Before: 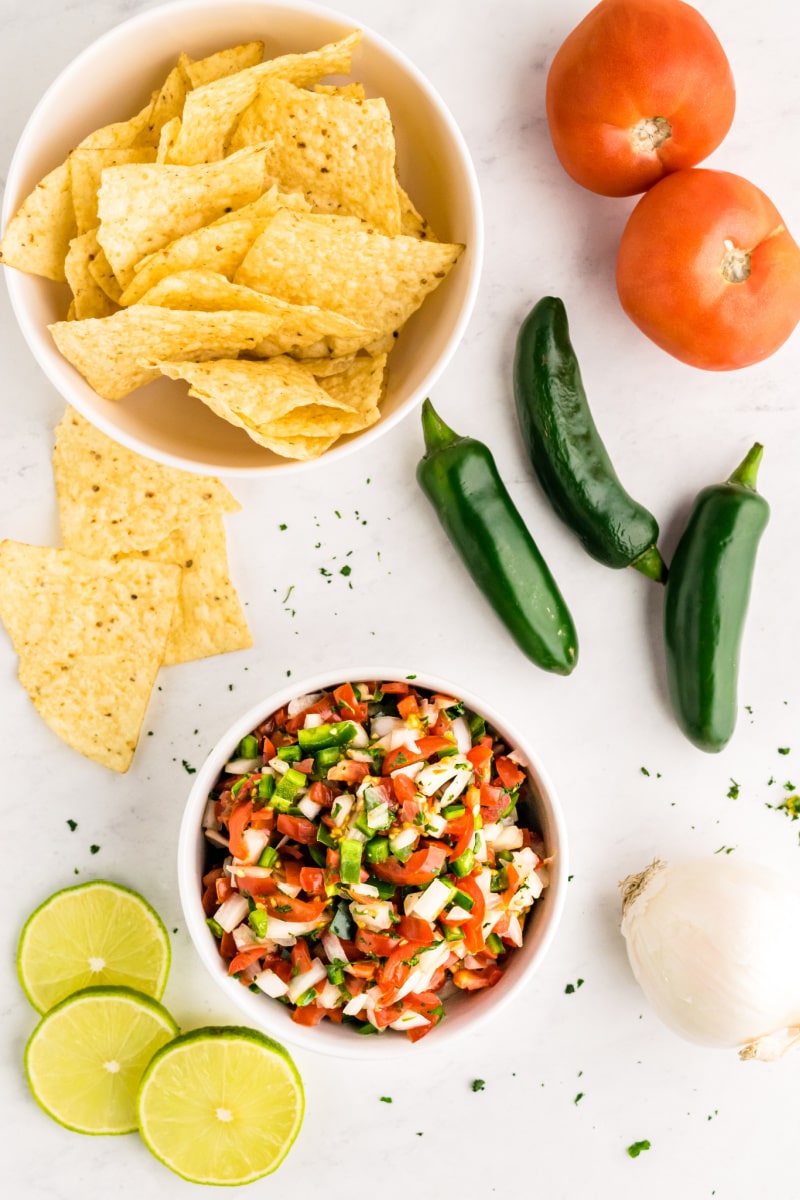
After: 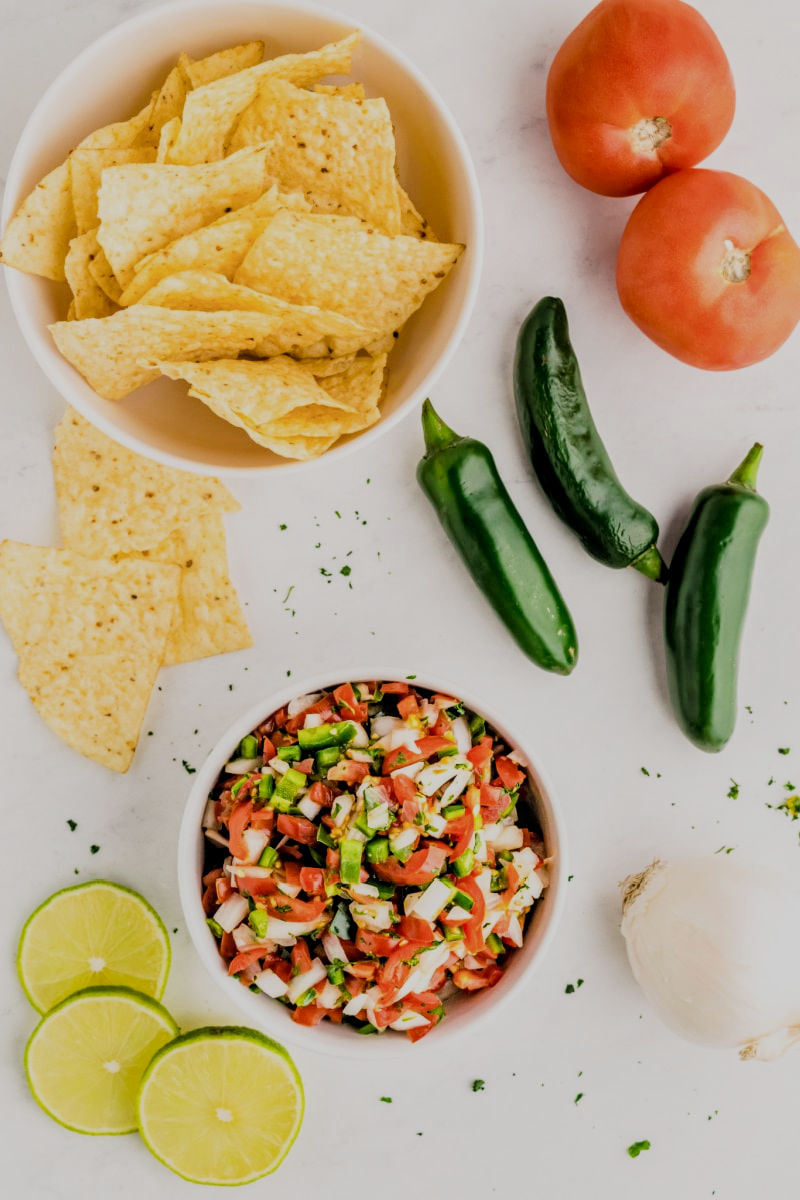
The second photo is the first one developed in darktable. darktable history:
filmic rgb: black relative exposure -6.99 EV, white relative exposure 5.59 EV, threshold 3.02 EV, hardness 2.86, enable highlight reconstruction true
local contrast: on, module defaults
